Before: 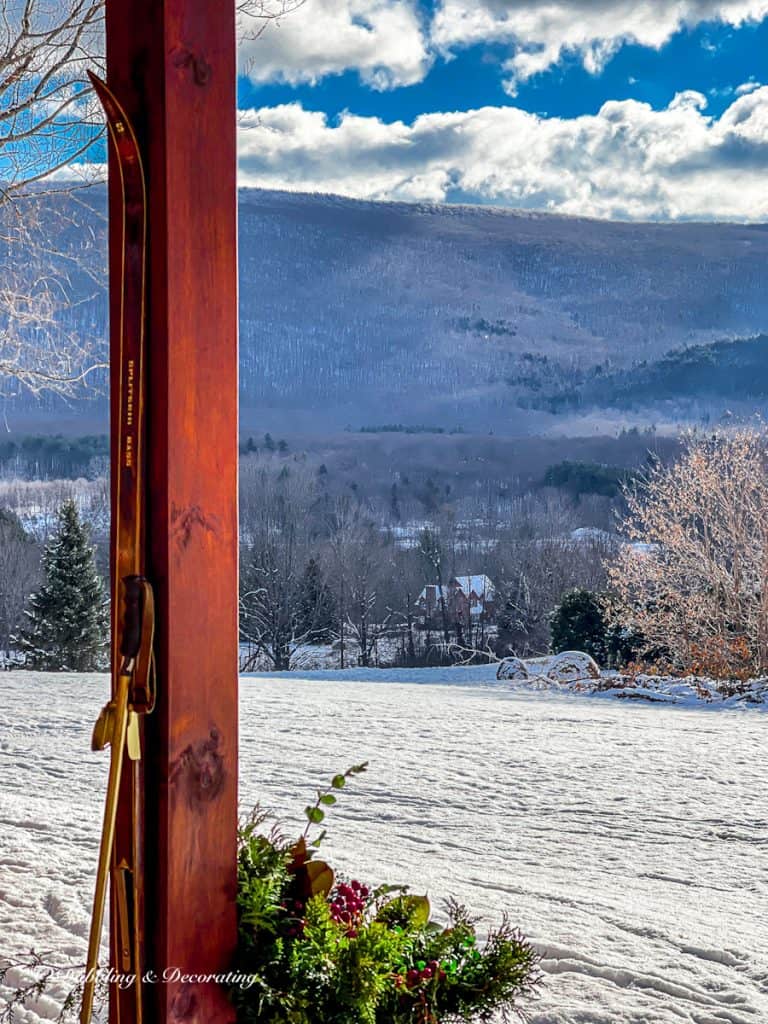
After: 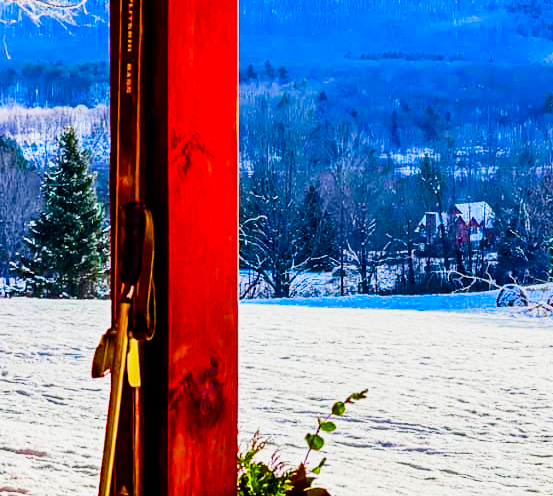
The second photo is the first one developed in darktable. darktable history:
sigmoid: contrast 1.7
crop: top 36.498%, right 27.964%, bottom 14.995%
contrast brightness saturation: contrast 0.16, saturation 0.32
color balance rgb: linear chroma grading › shadows 10%, linear chroma grading › highlights 10%, linear chroma grading › global chroma 15%, linear chroma grading › mid-tones 15%, perceptual saturation grading › global saturation 40%, perceptual saturation grading › highlights -25%, perceptual saturation grading › mid-tones 35%, perceptual saturation grading › shadows 35%, perceptual brilliance grading › global brilliance 11.29%, global vibrance 11.29%
